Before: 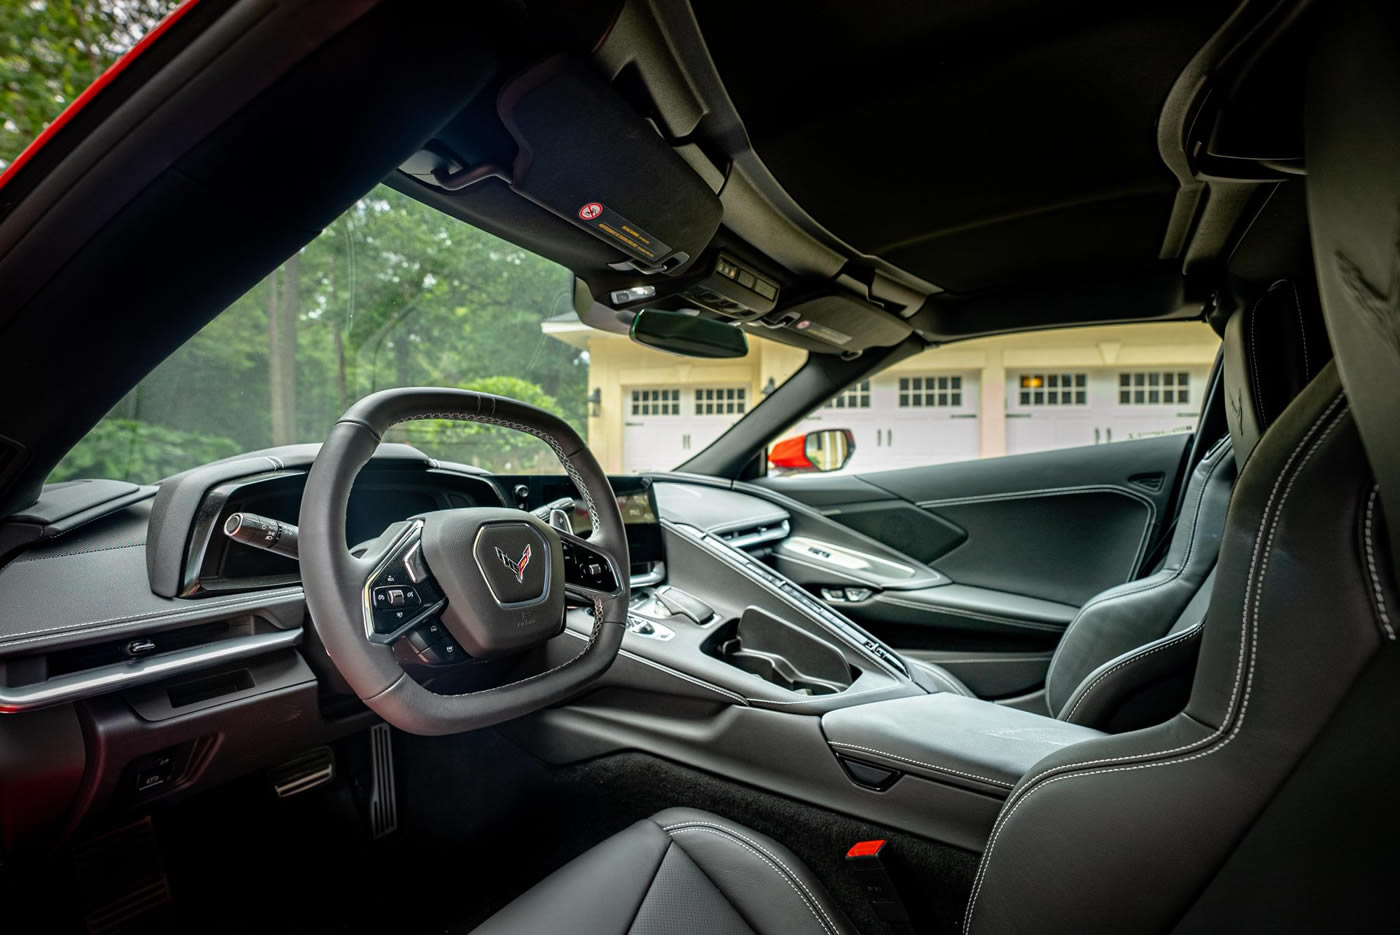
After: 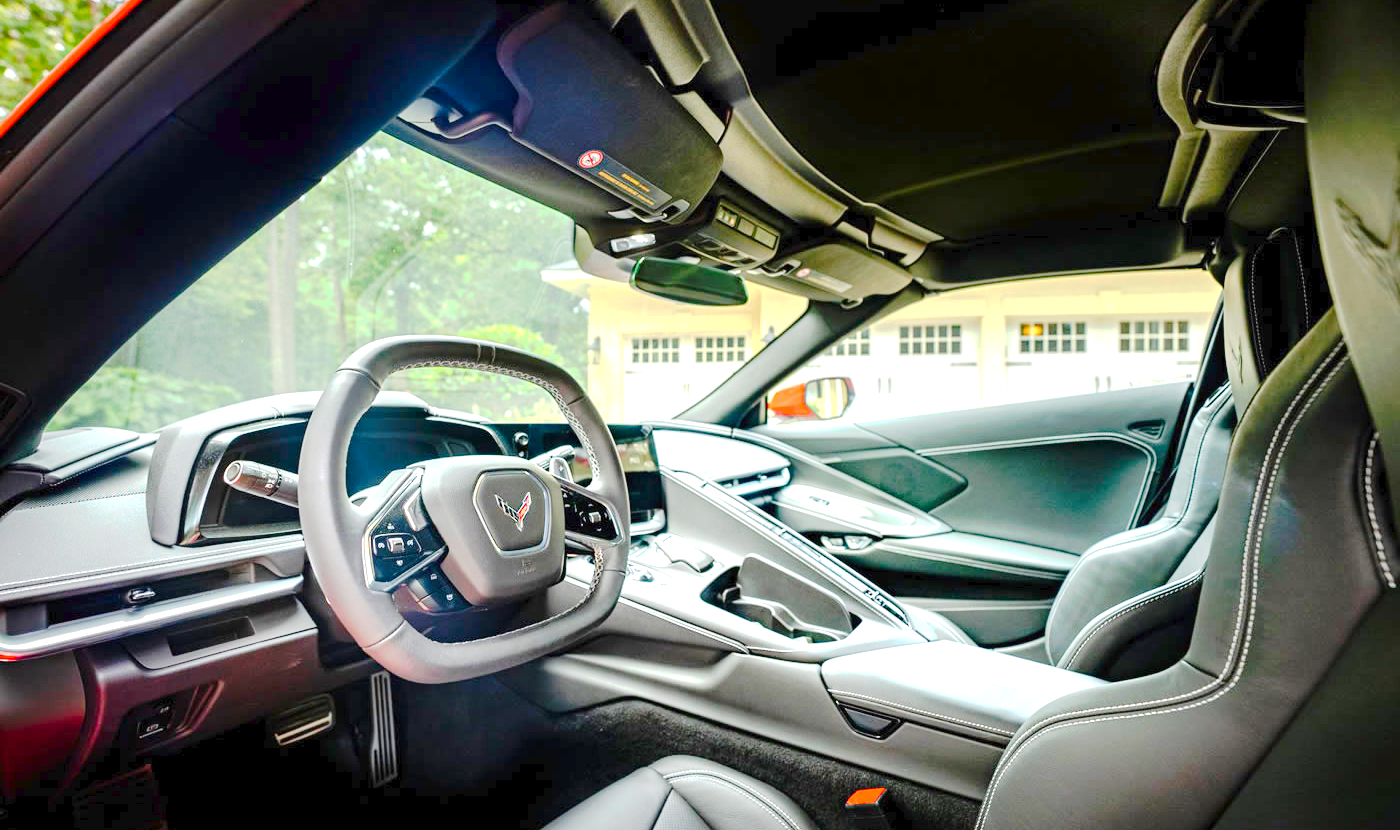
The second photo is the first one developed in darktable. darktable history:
tone curve: curves: ch0 [(0, 0) (0.003, 0.021) (0.011, 0.033) (0.025, 0.059) (0.044, 0.097) (0.069, 0.141) (0.1, 0.186) (0.136, 0.237) (0.177, 0.298) (0.224, 0.378) (0.277, 0.47) (0.335, 0.542) (0.399, 0.605) (0.468, 0.678) (0.543, 0.724) (0.623, 0.787) (0.709, 0.829) (0.801, 0.875) (0.898, 0.912) (1, 1)], preserve colors none
tone equalizer: on, module defaults
color correction: saturation 1.34
crop and rotate: top 5.609%, bottom 5.609%
exposure: exposure 1.15 EV, compensate highlight preservation false
